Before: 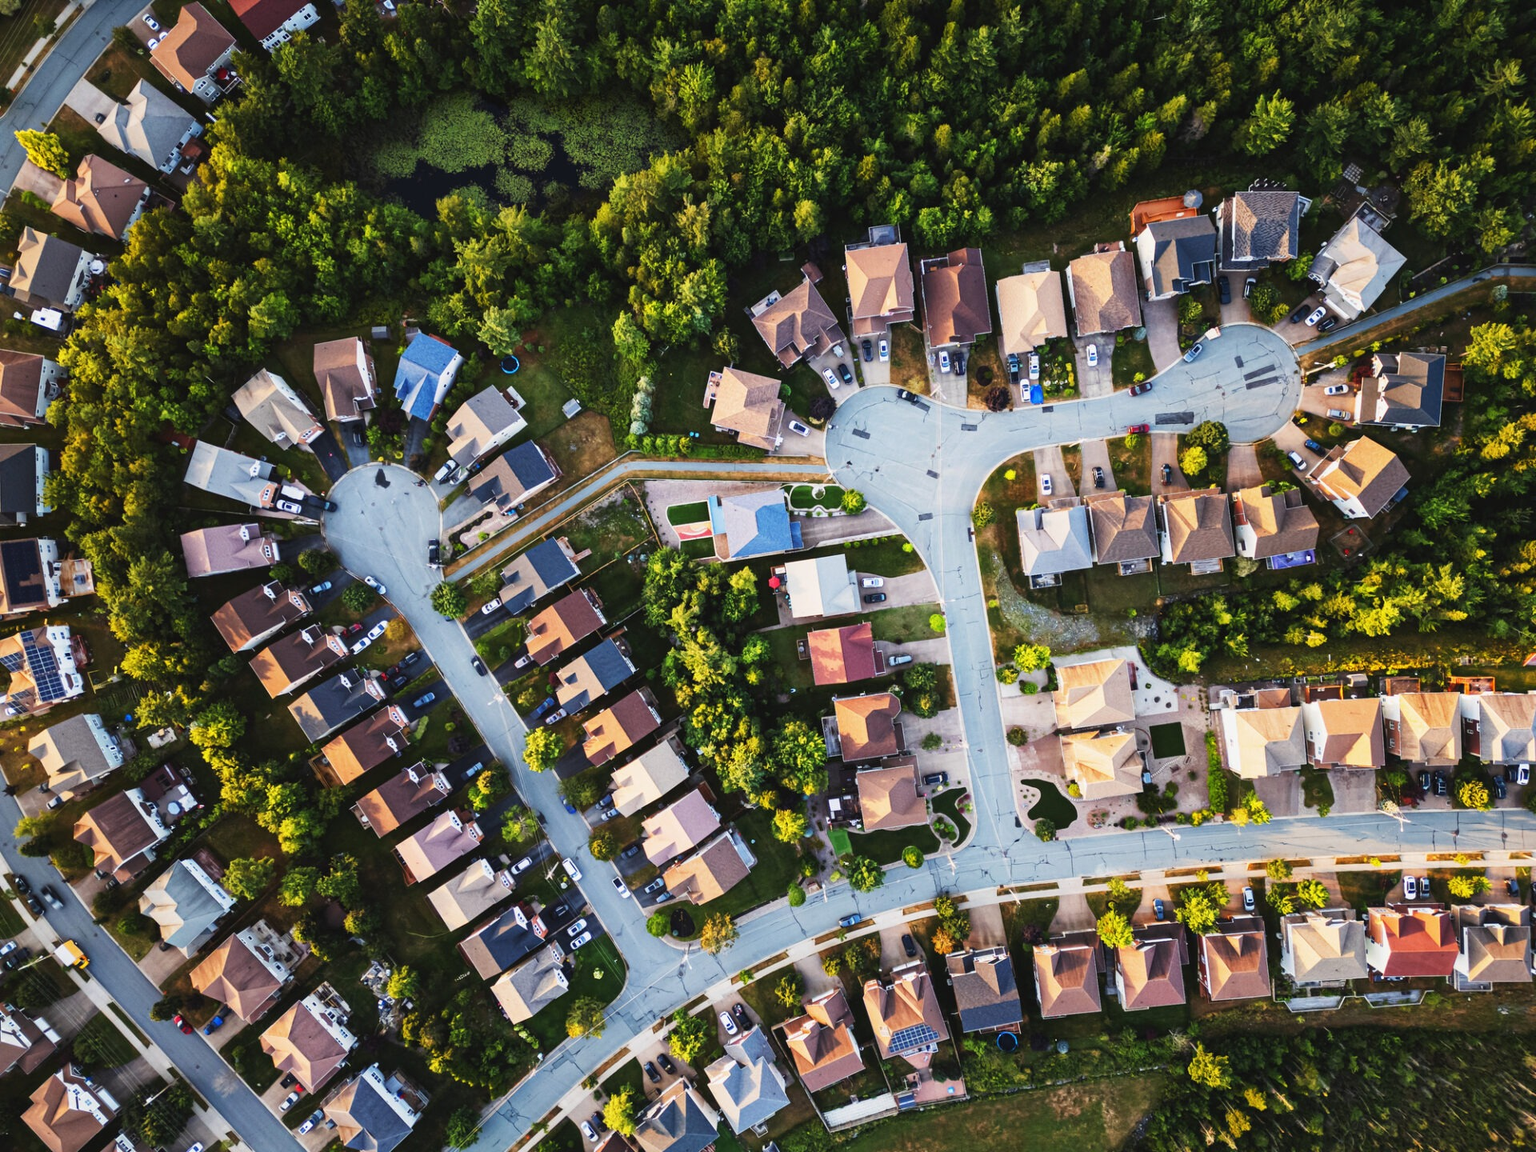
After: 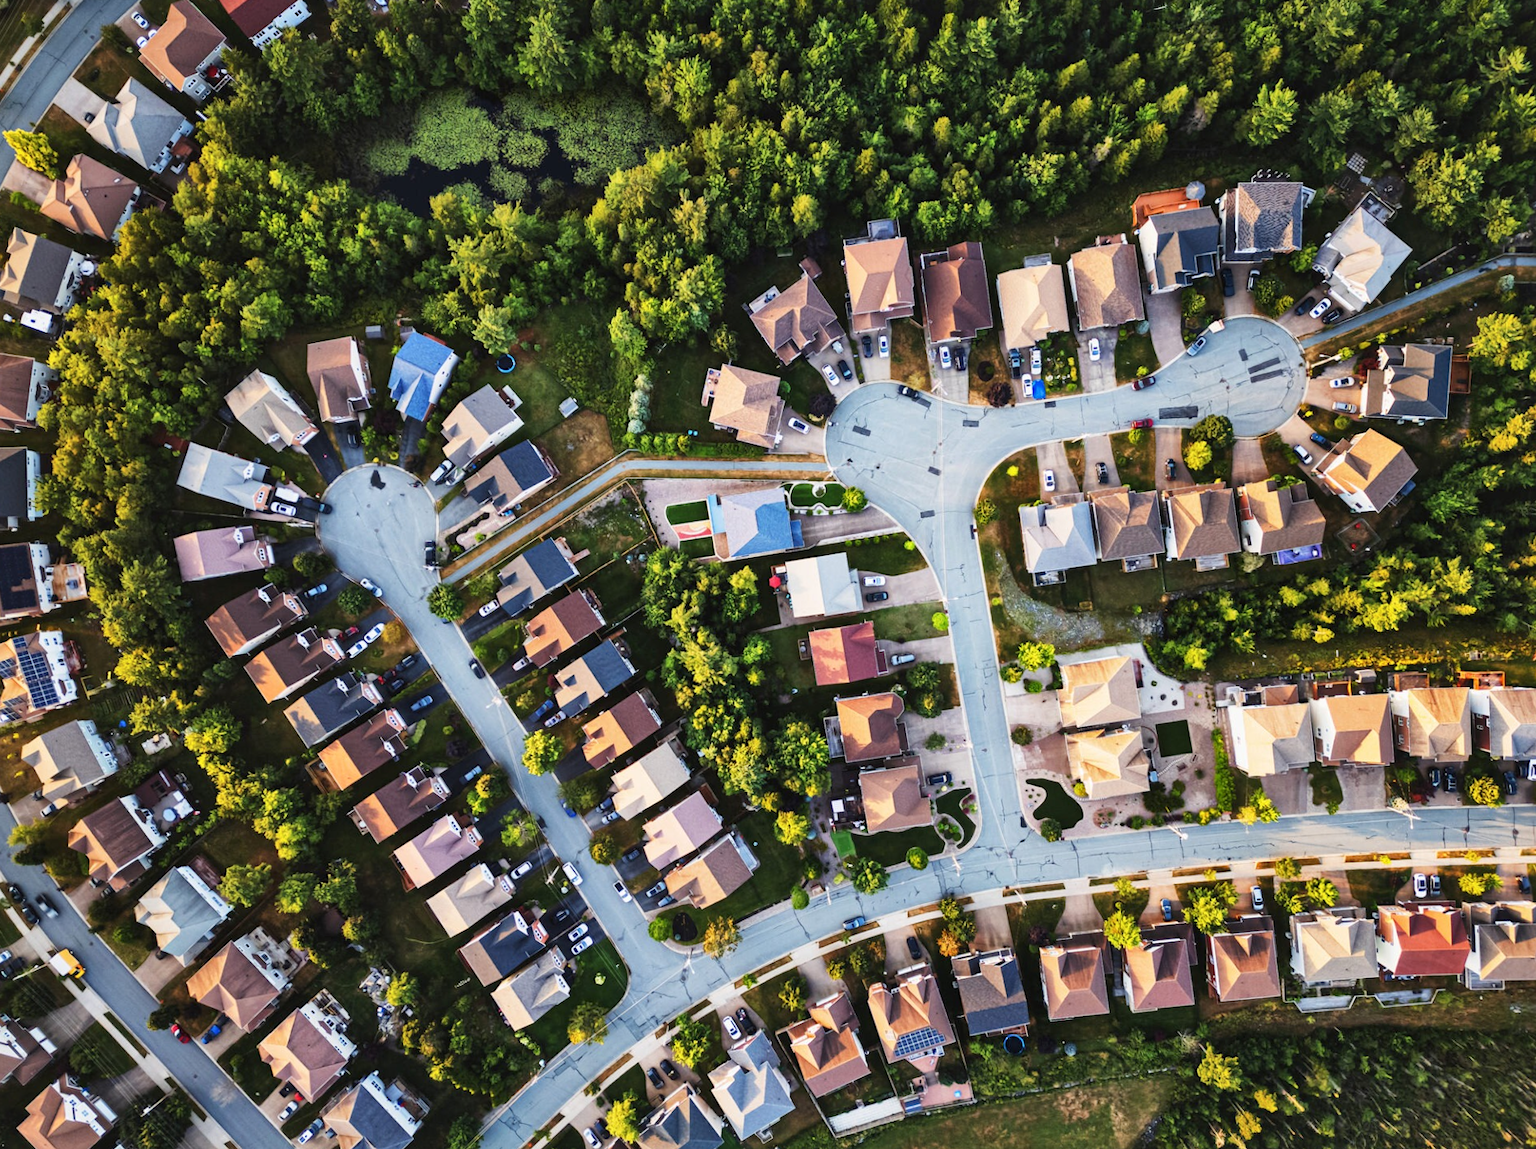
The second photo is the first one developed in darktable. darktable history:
local contrast: mode bilateral grid, contrast 20, coarseness 50, detail 120%, midtone range 0.2
rotate and perspective: rotation -0.45°, automatic cropping original format, crop left 0.008, crop right 0.992, crop top 0.012, crop bottom 0.988
shadows and highlights: soften with gaussian
contrast brightness saturation: contrast 0.05
